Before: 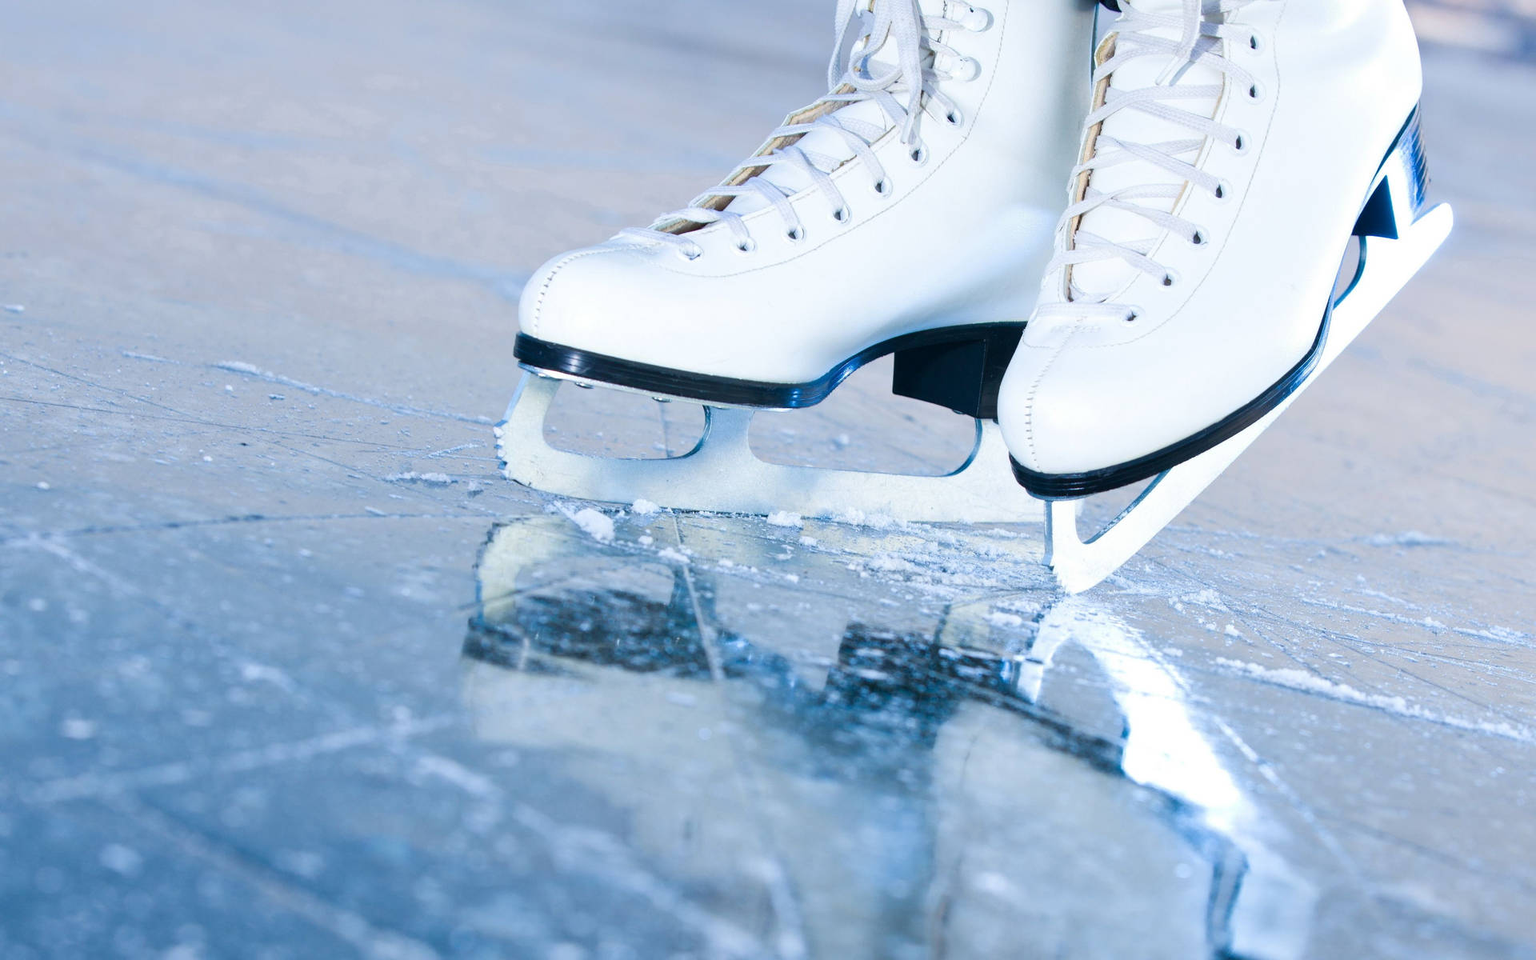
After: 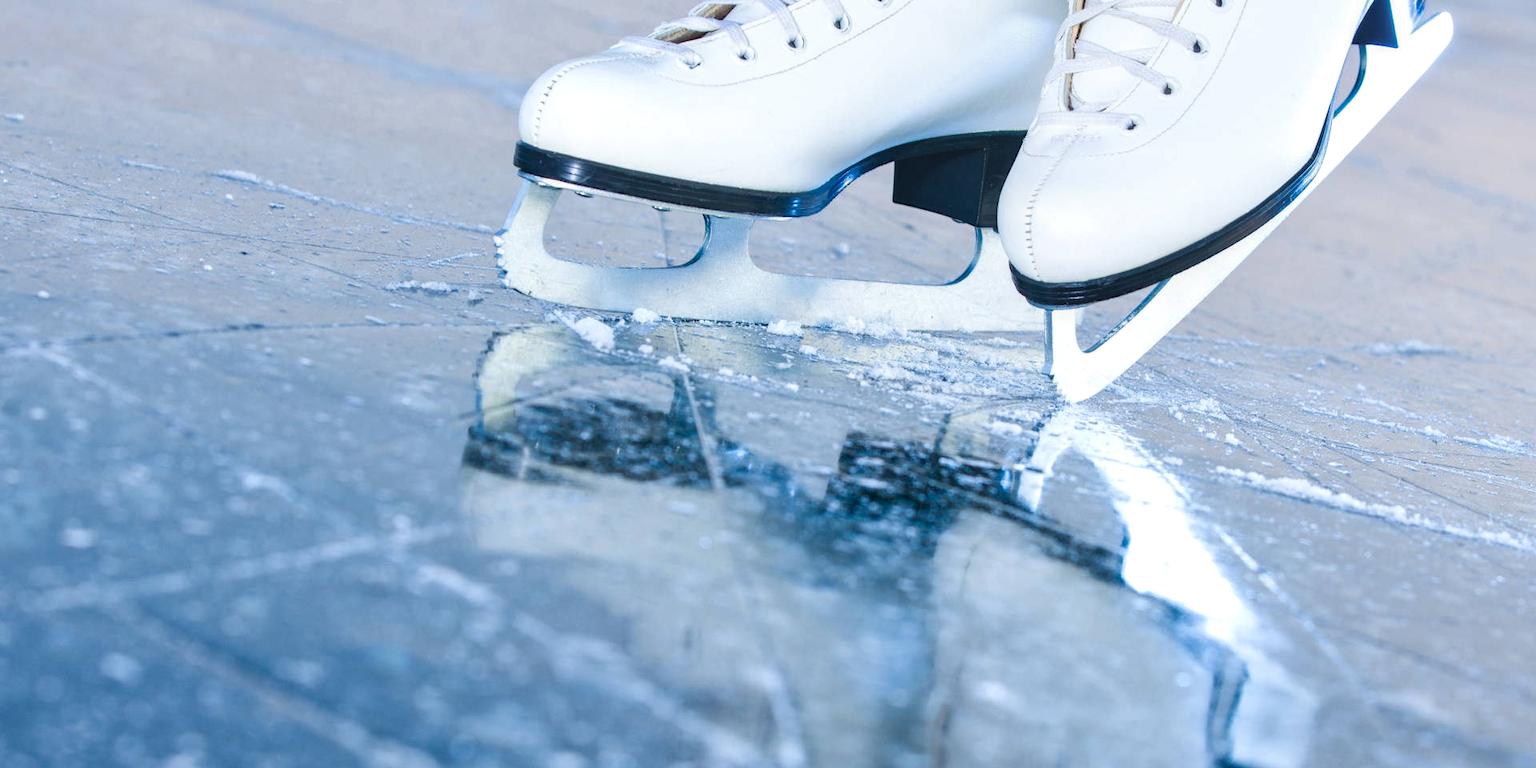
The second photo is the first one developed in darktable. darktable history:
crop and rotate: top 19.998%
local contrast: on, module defaults
